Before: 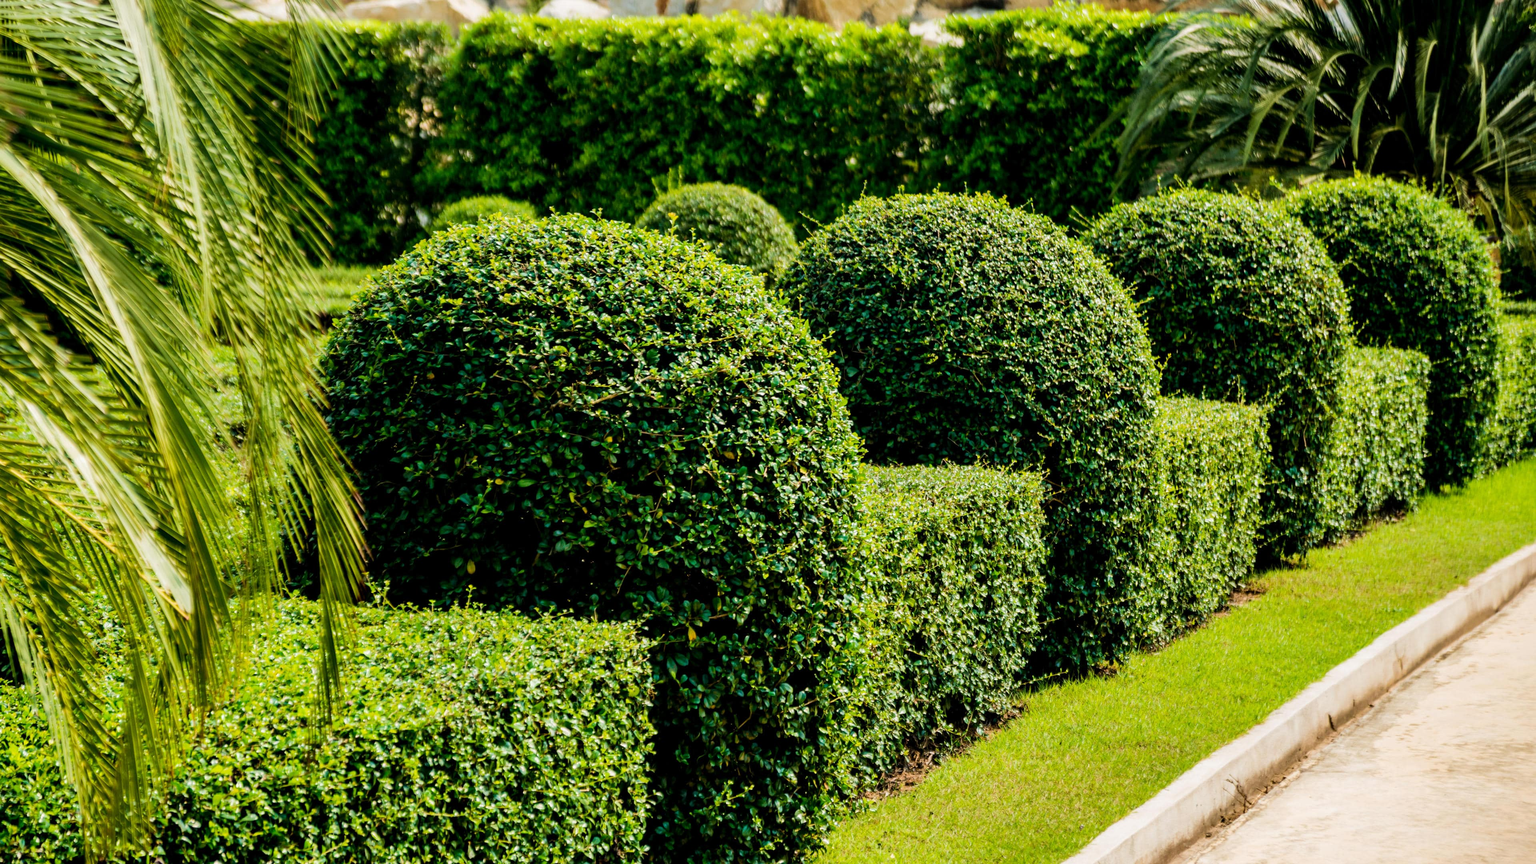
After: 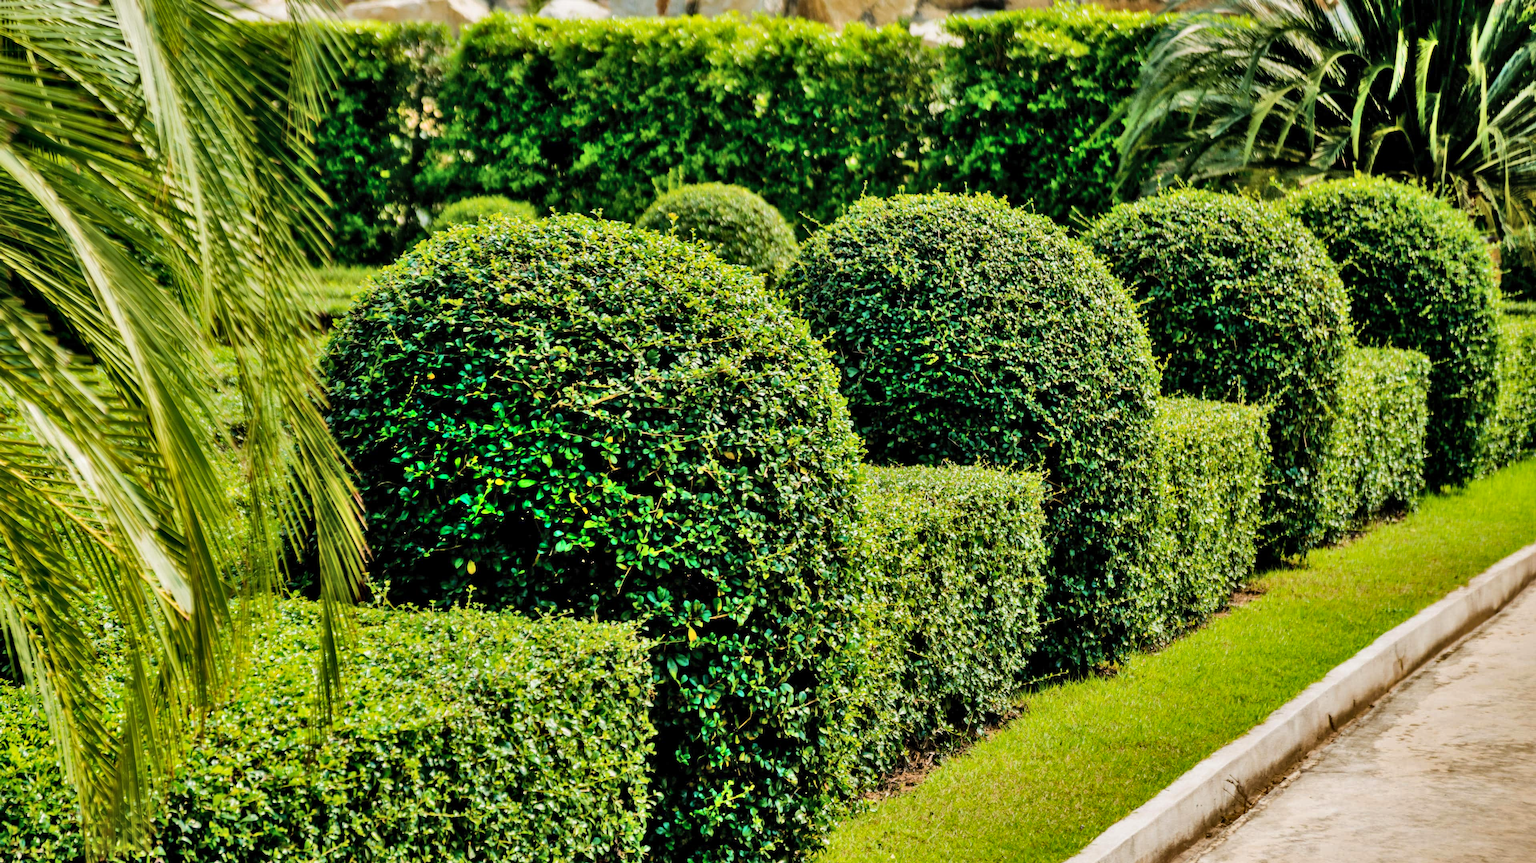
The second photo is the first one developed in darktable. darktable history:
crop: bottom 0.071%
shadows and highlights: shadows 75, highlights -60.85, soften with gaussian
